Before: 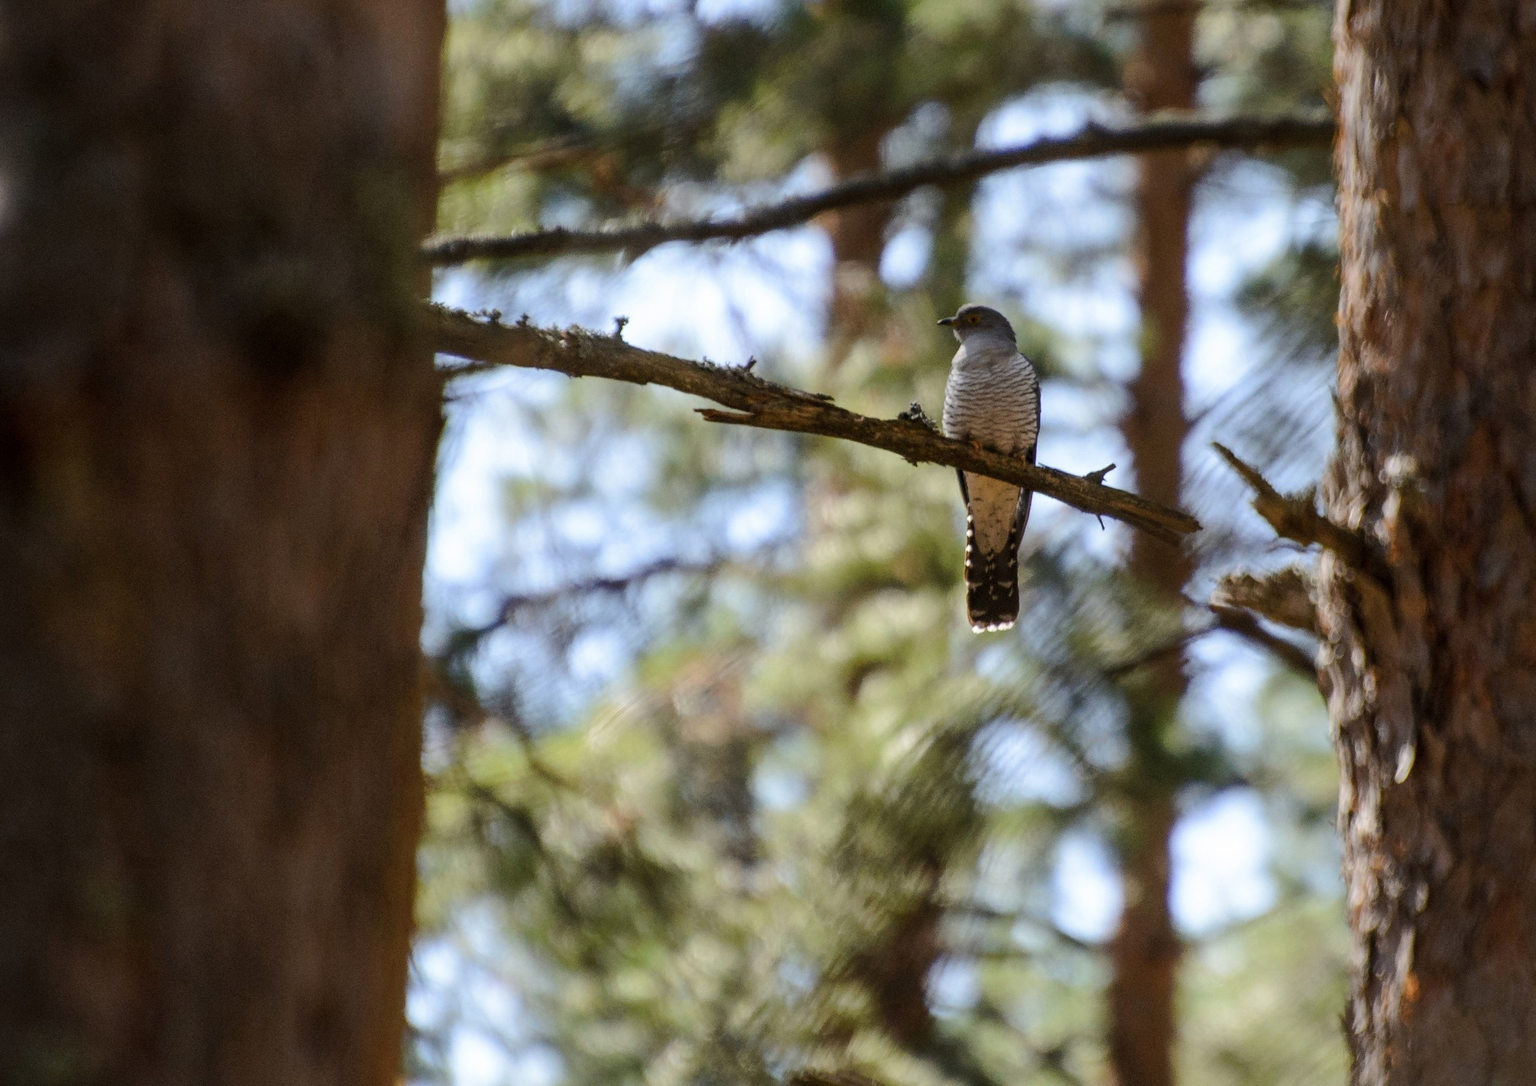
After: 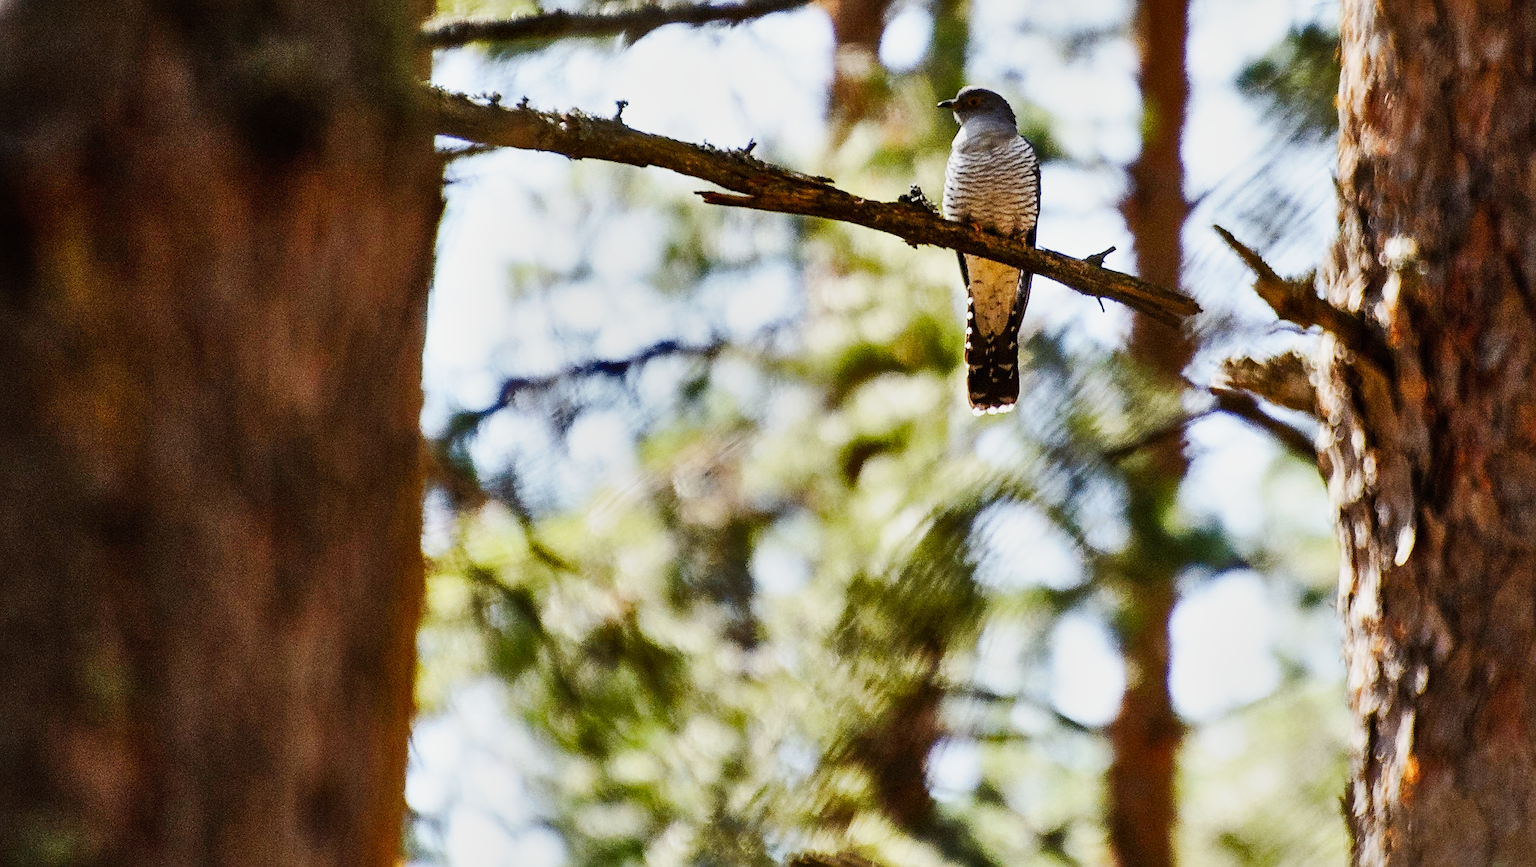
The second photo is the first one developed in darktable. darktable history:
sharpen: on, module defaults
shadows and highlights: white point adjustment -3.63, highlights -63.67, soften with gaussian
base curve: curves: ch0 [(0, 0) (0.007, 0.004) (0.027, 0.03) (0.046, 0.07) (0.207, 0.54) (0.442, 0.872) (0.673, 0.972) (1, 1)], preserve colors none
tone equalizer: on, module defaults
crop and rotate: top 20.088%
